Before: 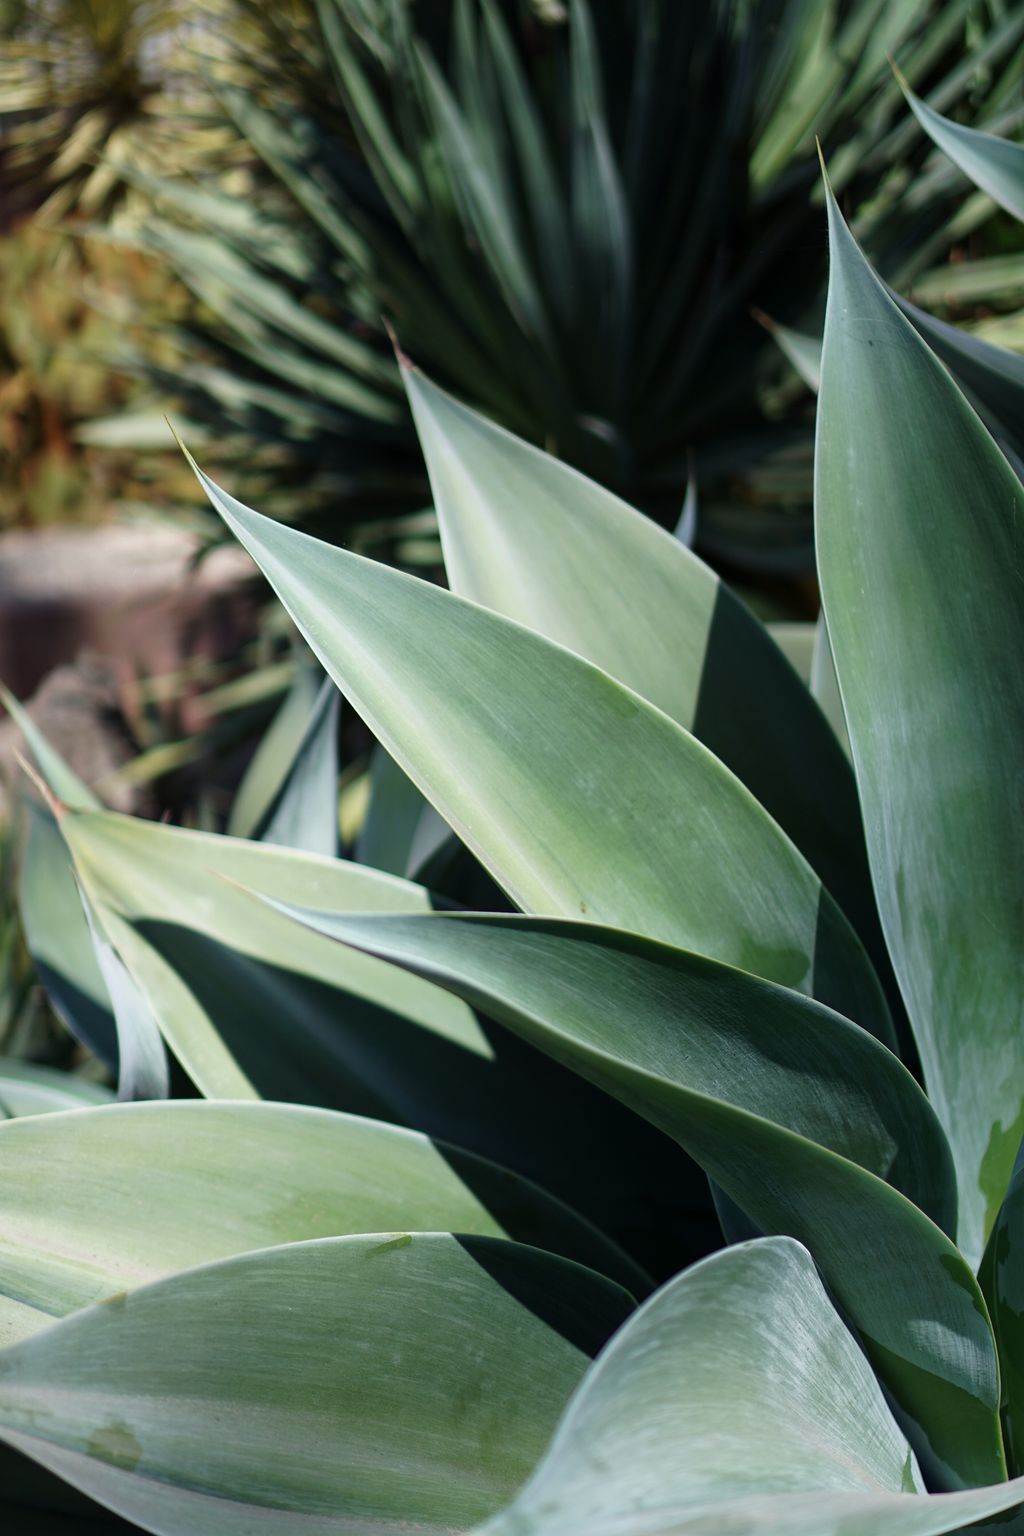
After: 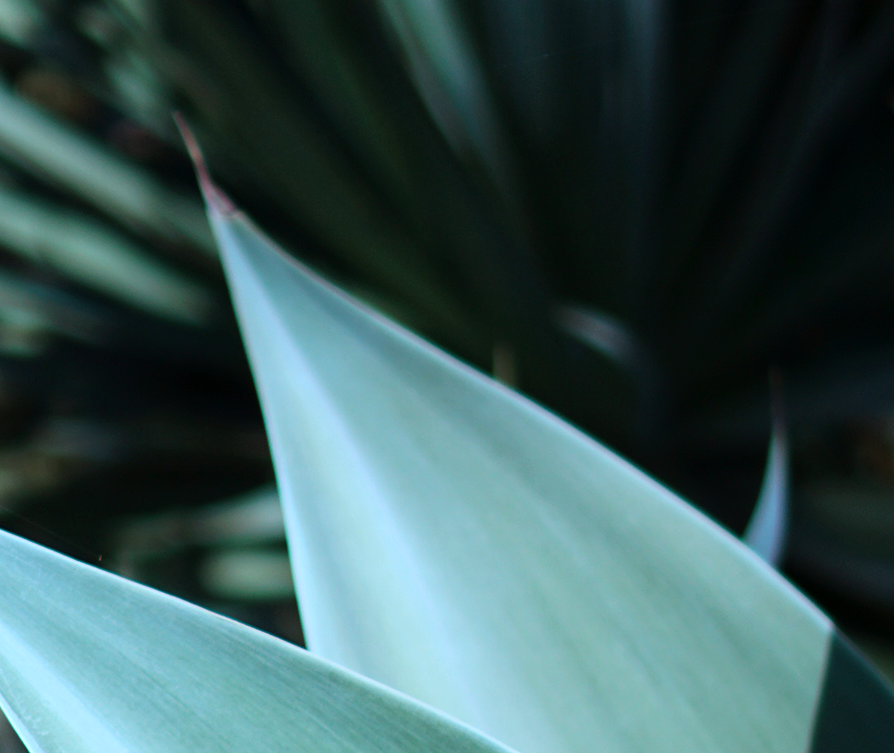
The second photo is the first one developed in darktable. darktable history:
color correction: highlights a* -9.35, highlights b* -23.15
crop: left 28.64%, top 16.832%, right 26.637%, bottom 58.055%
